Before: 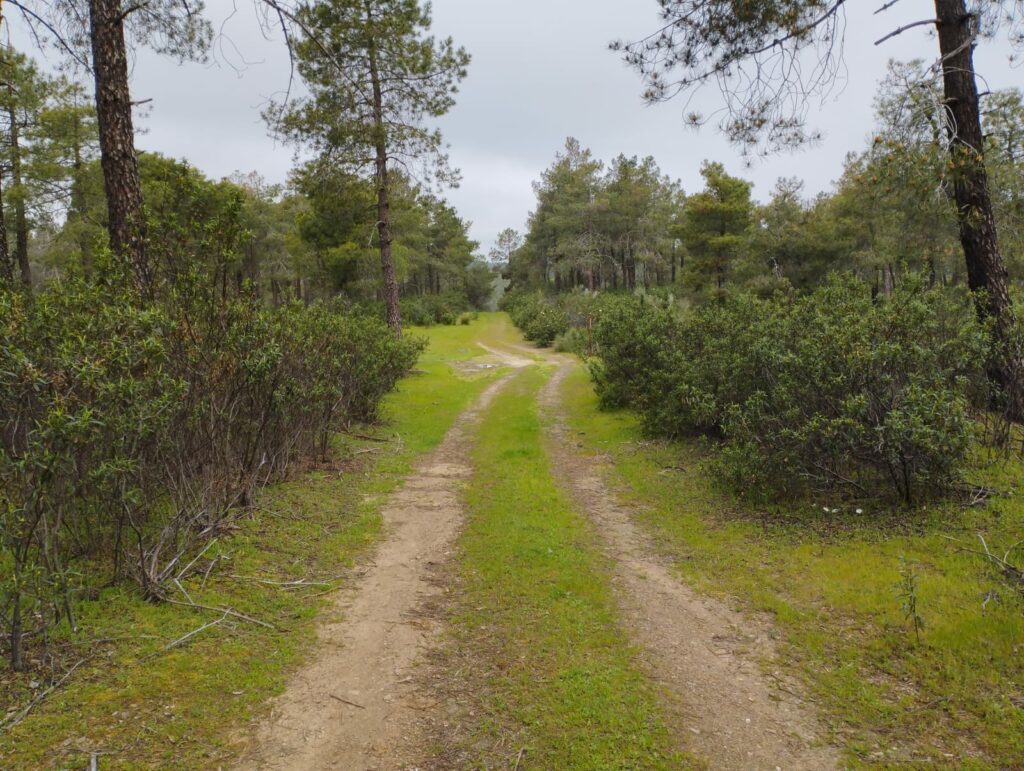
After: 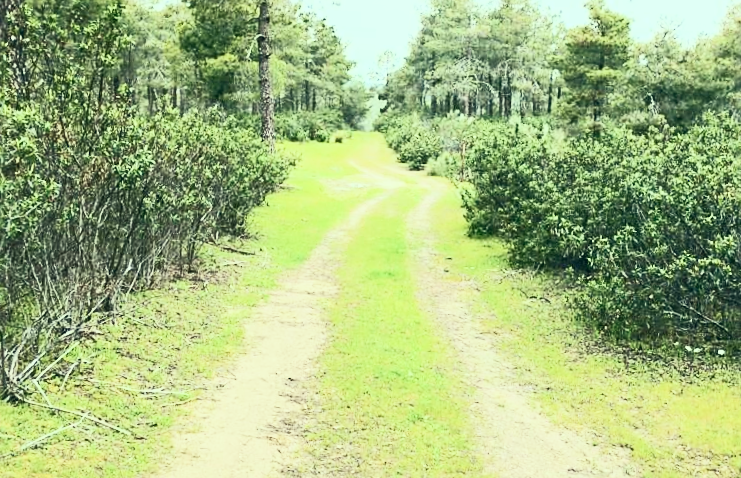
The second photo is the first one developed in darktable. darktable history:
color correction: highlights a* -19.39, highlights b* 9.79, shadows a* -20.95, shadows b* -10.05
exposure: exposure 1 EV, compensate highlight preservation false
contrast brightness saturation: contrast 0.844, brightness 0.586, saturation 0.6
tone equalizer: edges refinement/feathering 500, mask exposure compensation -1.57 EV, preserve details no
sharpen: on, module defaults
color zones: curves: ch0 [(0, 0.559) (0.153, 0.551) (0.229, 0.5) (0.429, 0.5) (0.571, 0.5) (0.714, 0.5) (0.857, 0.5) (1, 0.559)]; ch1 [(0, 0.417) (0.112, 0.336) (0.213, 0.26) (0.429, 0.34) (0.571, 0.35) (0.683, 0.331) (0.857, 0.344) (1, 0.417)]
crop and rotate: angle -3.35°, left 9.918%, top 21.185%, right 12.149%, bottom 12.039%
filmic rgb: black relative exposure -7.96 EV, white relative exposure 8.05 EV, hardness 2.51, latitude 10.87%, contrast 0.733, highlights saturation mix 9.79%, shadows ↔ highlights balance 1.54%
